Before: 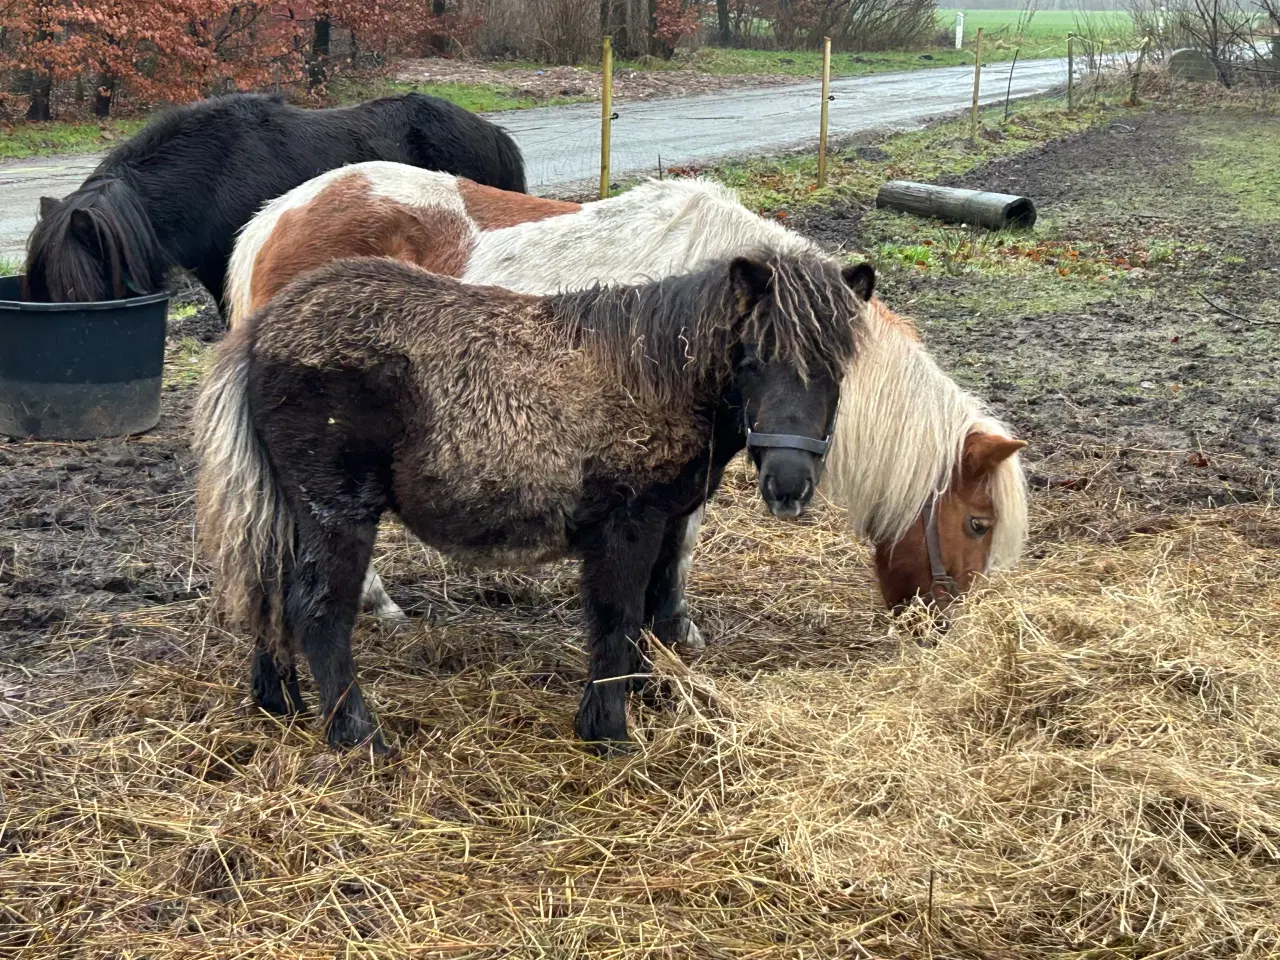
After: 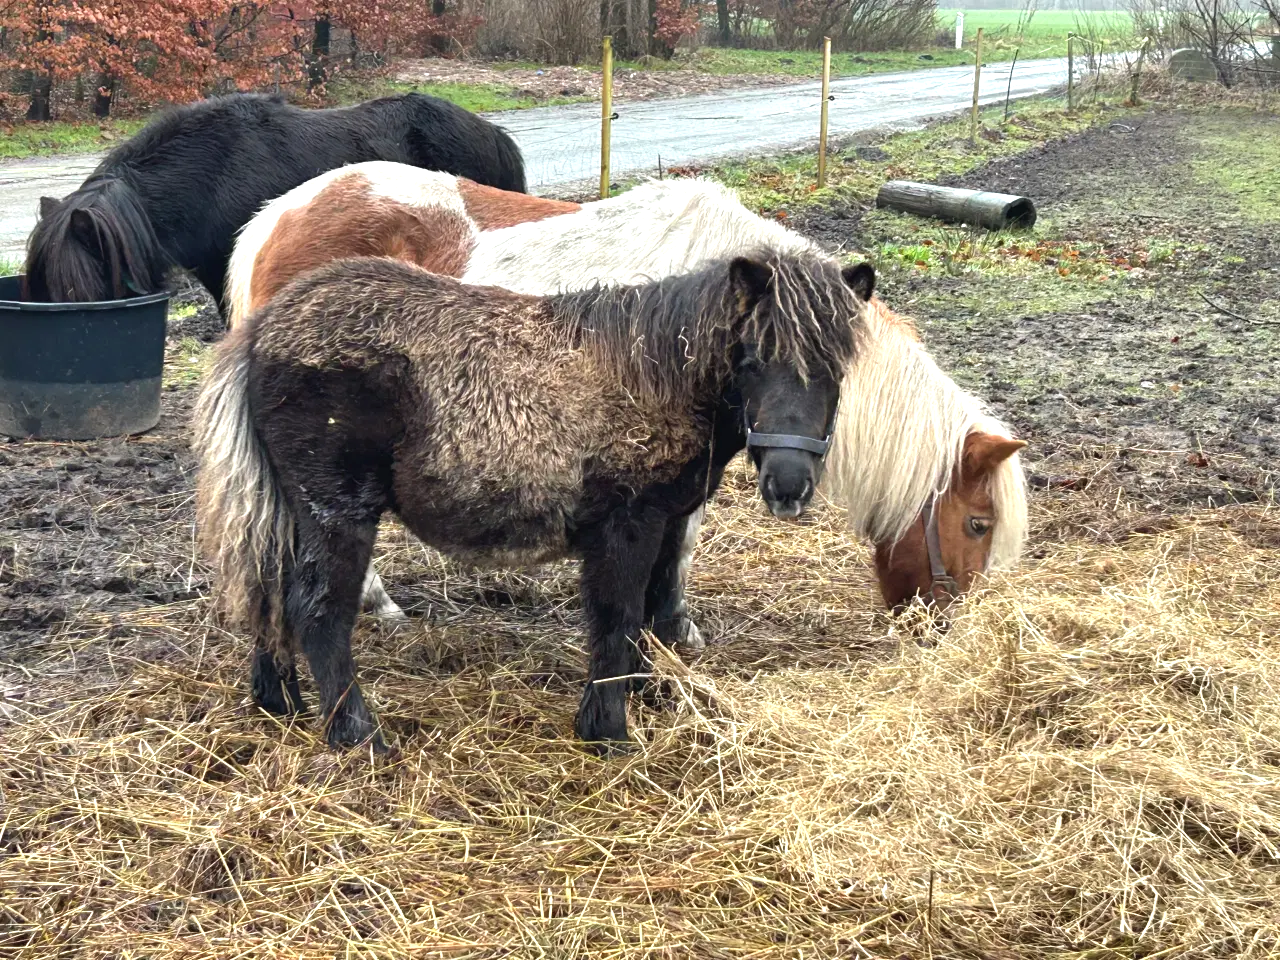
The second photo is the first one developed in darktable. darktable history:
exposure: black level correction -0.002, exposure 0.542 EV, compensate highlight preservation false
